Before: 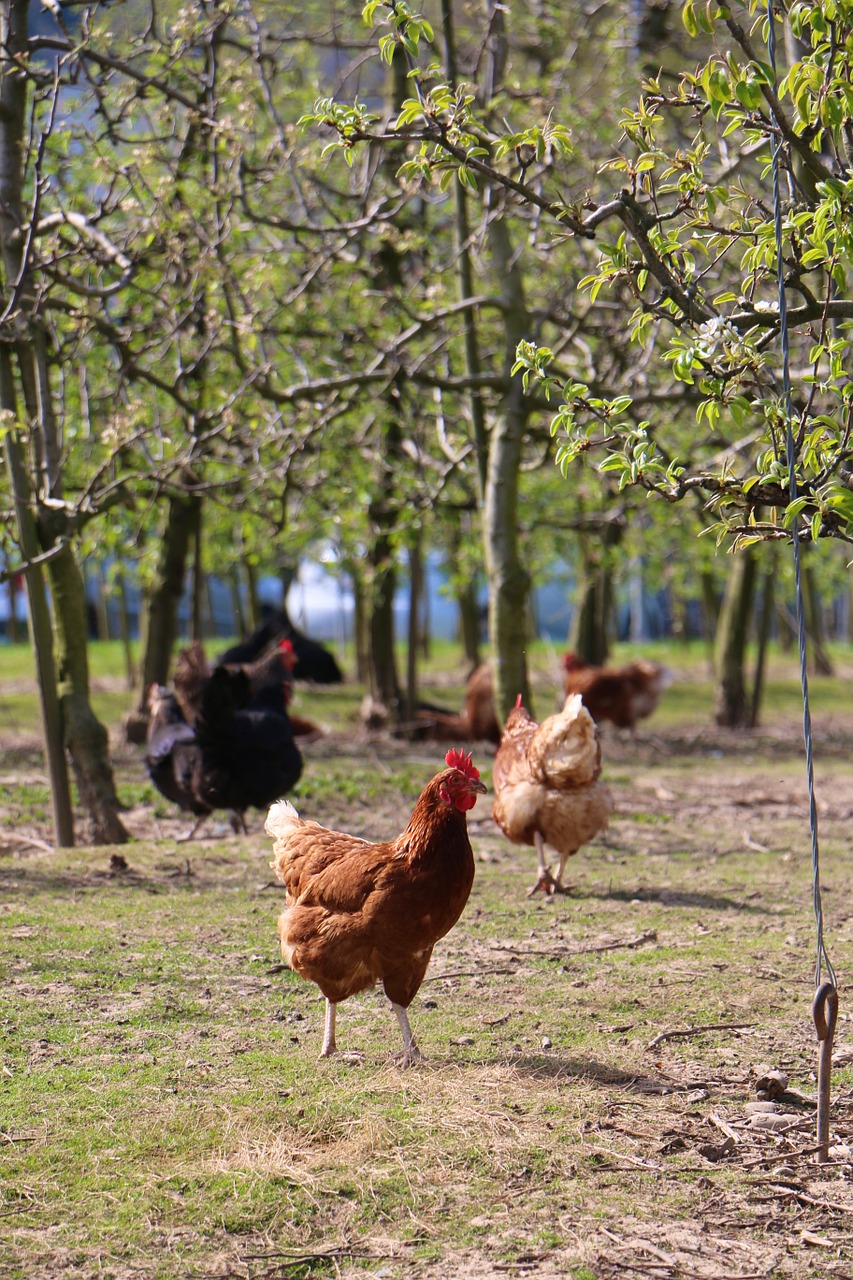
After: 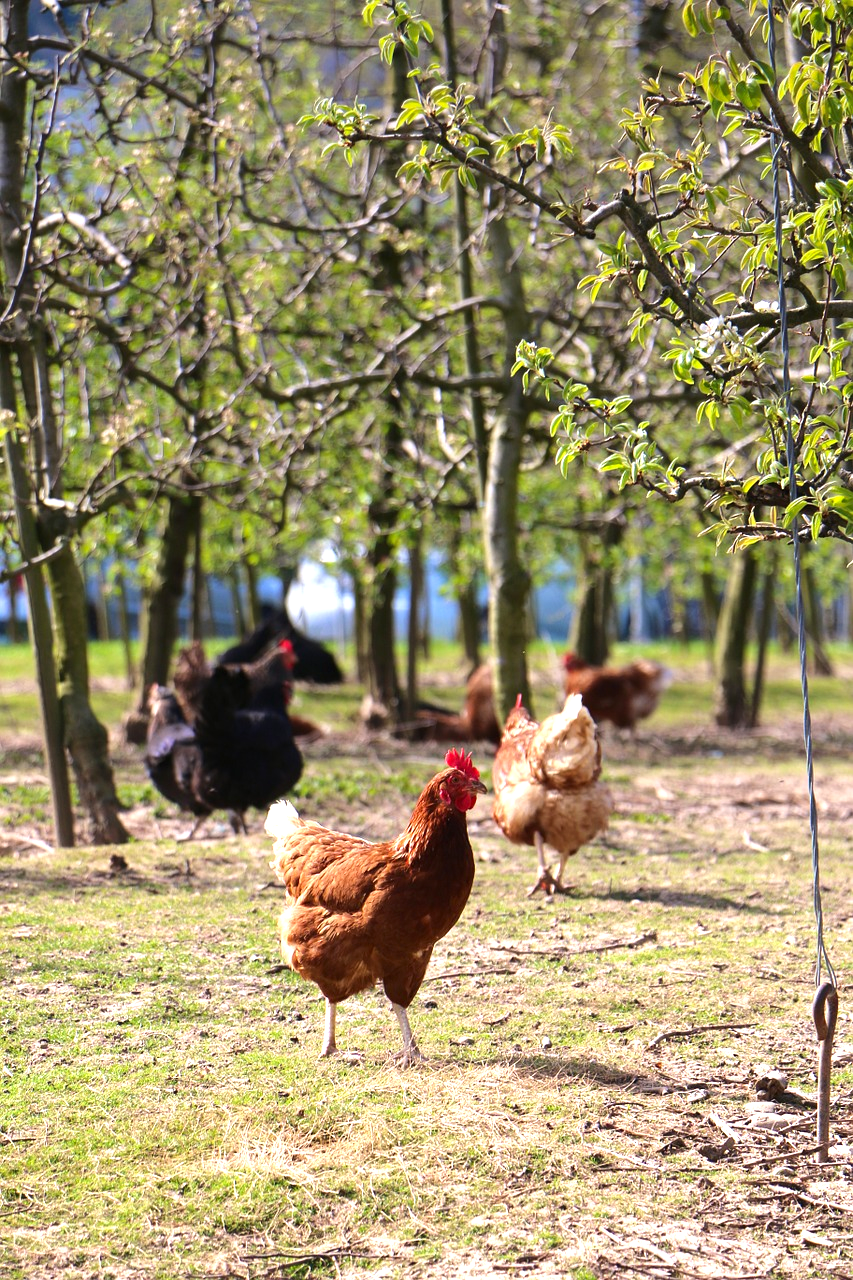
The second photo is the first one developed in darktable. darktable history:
graduated density: on, module defaults
exposure: black level correction 0, exposure 0.9 EV, compensate highlight preservation false
shadows and highlights: radius 121.13, shadows 21.4, white point adjustment -9.72, highlights -14.39, soften with gaussian
tone equalizer: -8 EV -0.417 EV, -7 EV -0.389 EV, -6 EV -0.333 EV, -5 EV -0.222 EV, -3 EV 0.222 EV, -2 EV 0.333 EV, -1 EV 0.389 EV, +0 EV 0.417 EV, edges refinement/feathering 500, mask exposure compensation -1.57 EV, preserve details no
